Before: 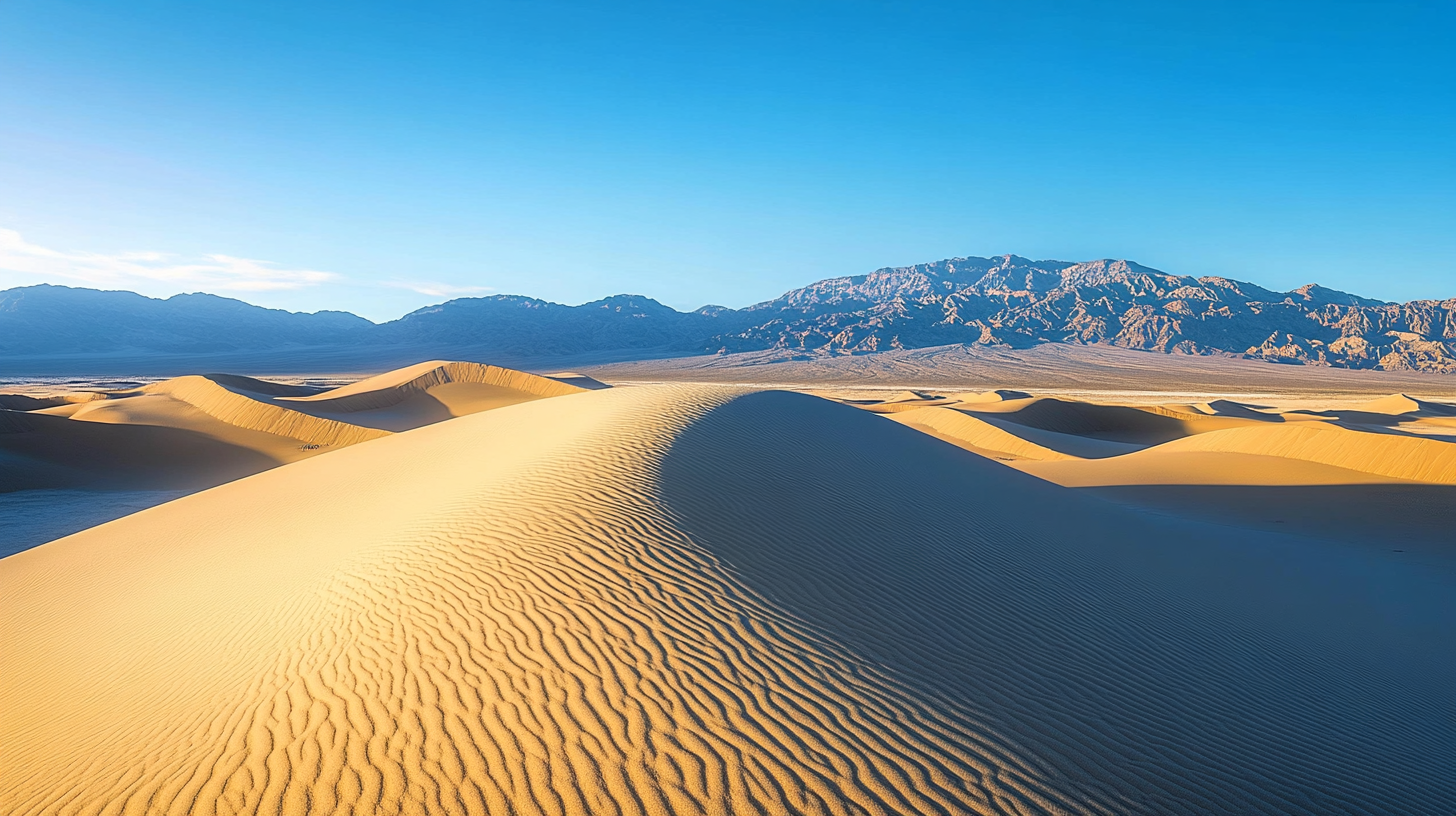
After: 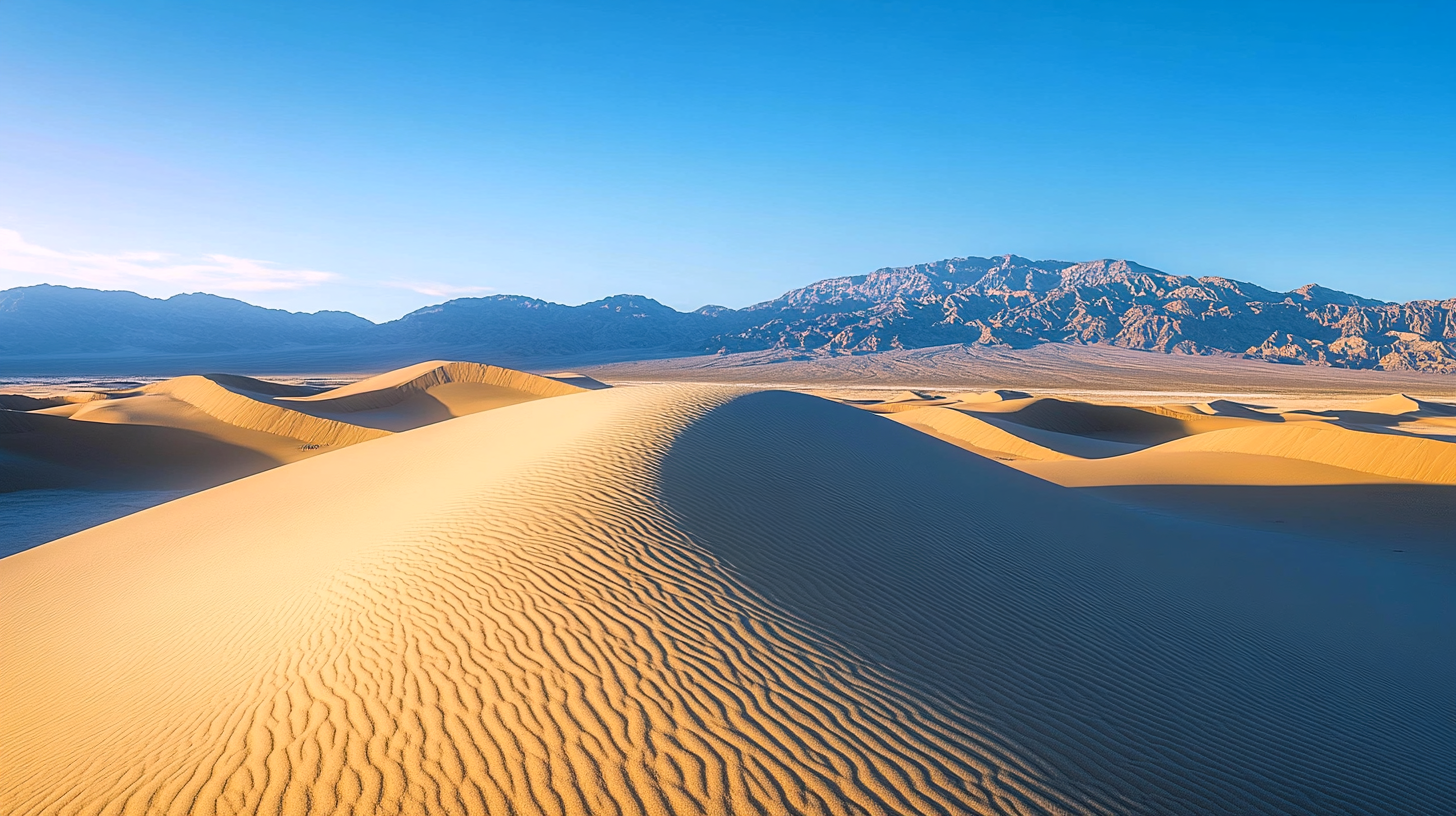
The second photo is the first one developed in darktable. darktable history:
color balance rgb: highlights gain › chroma 1.53%, highlights gain › hue 309.51°, perceptual saturation grading › global saturation 1.334%, perceptual saturation grading › highlights -1.161%, perceptual saturation grading › mid-tones 3.455%, perceptual saturation grading › shadows 8.243%
